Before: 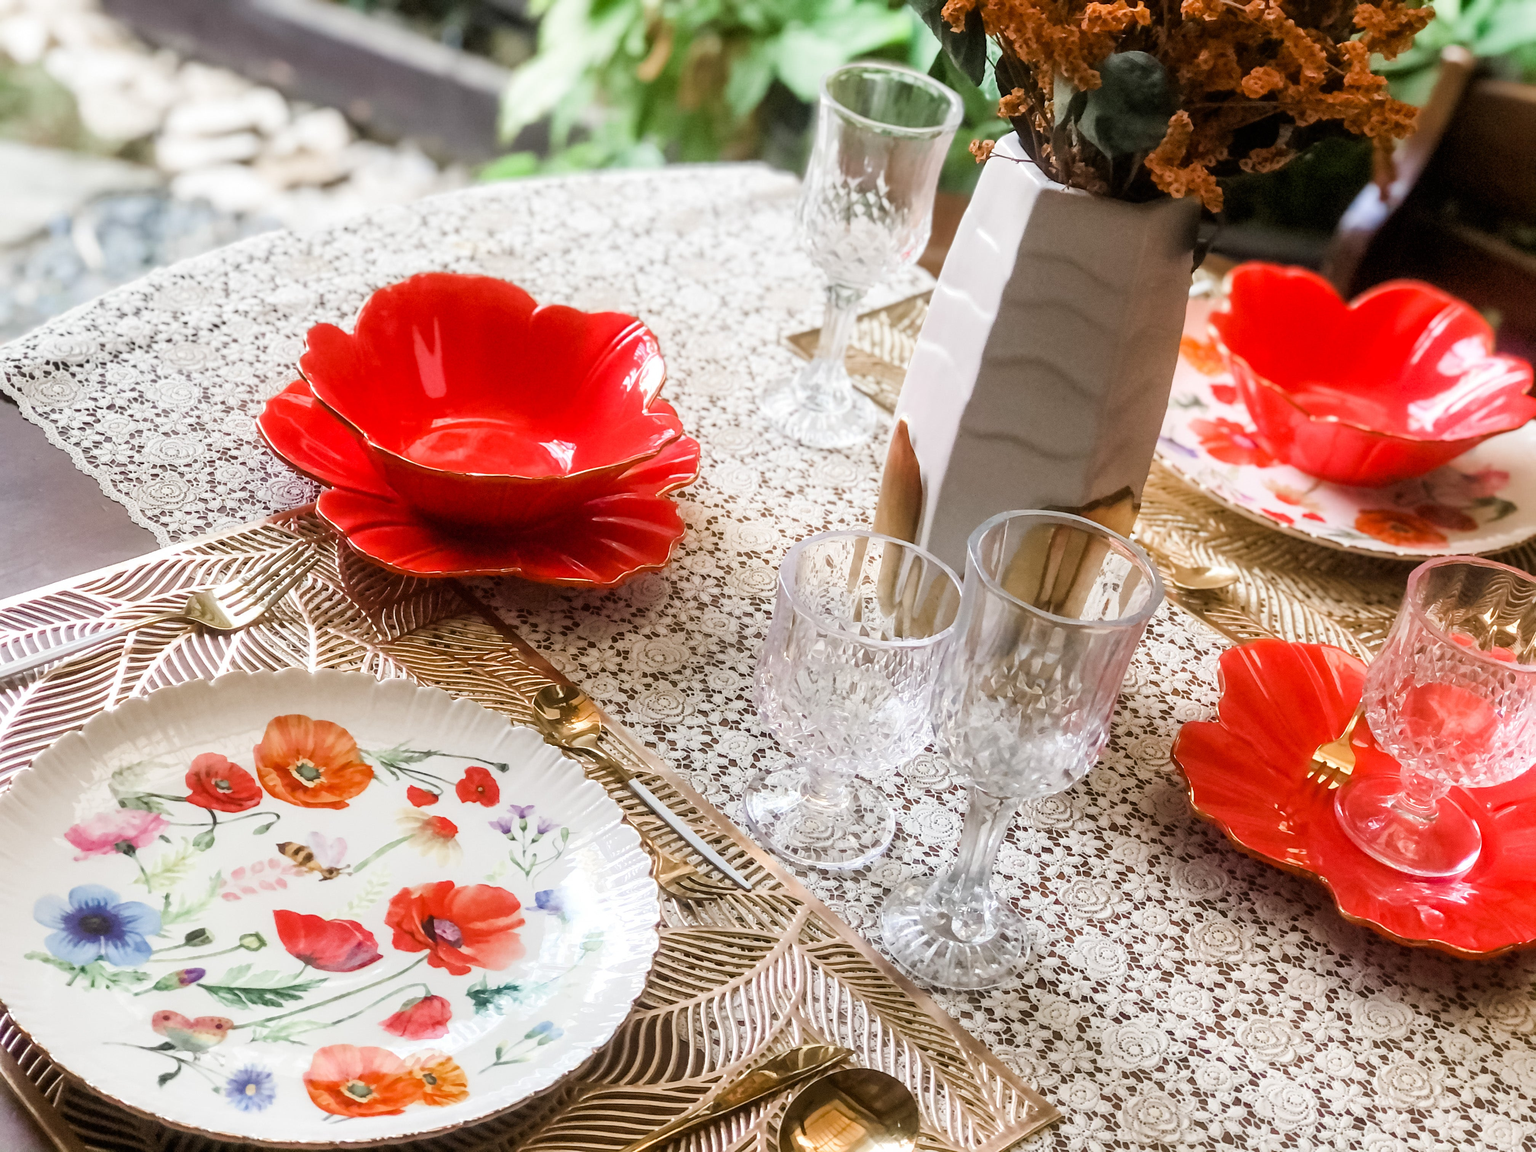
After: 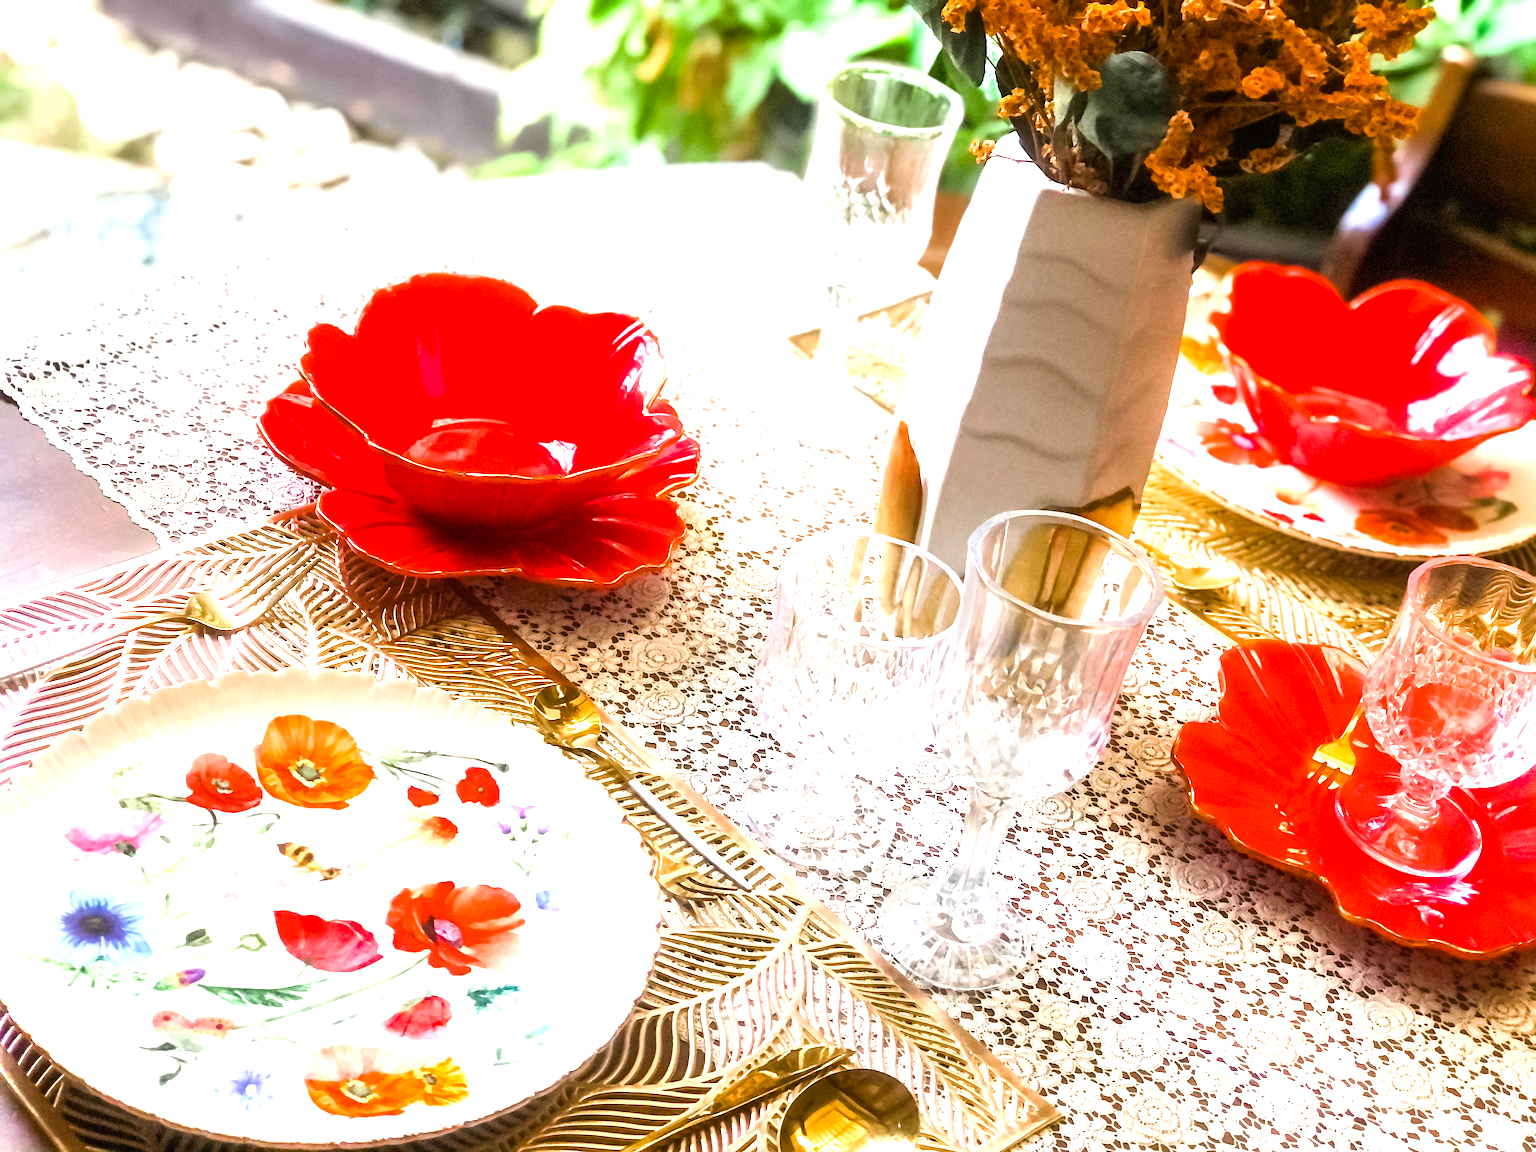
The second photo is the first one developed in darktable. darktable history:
exposure: black level correction 0, exposure 1.2 EV, compensate highlight preservation false
grain: coarseness 0.09 ISO, strength 10%
color balance rgb: perceptual saturation grading › global saturation 25%, global vibrance 20%
